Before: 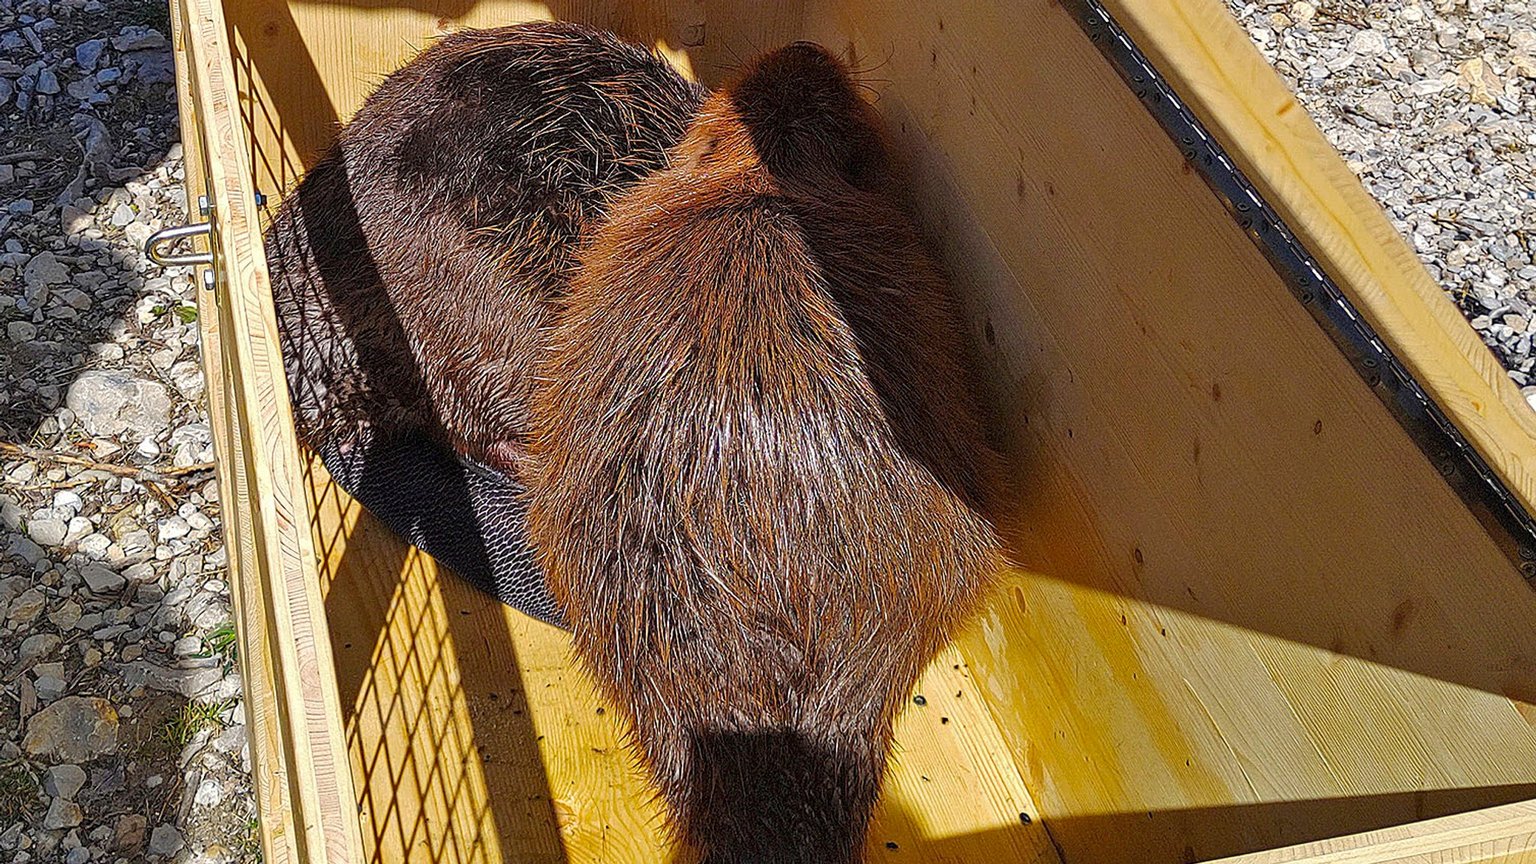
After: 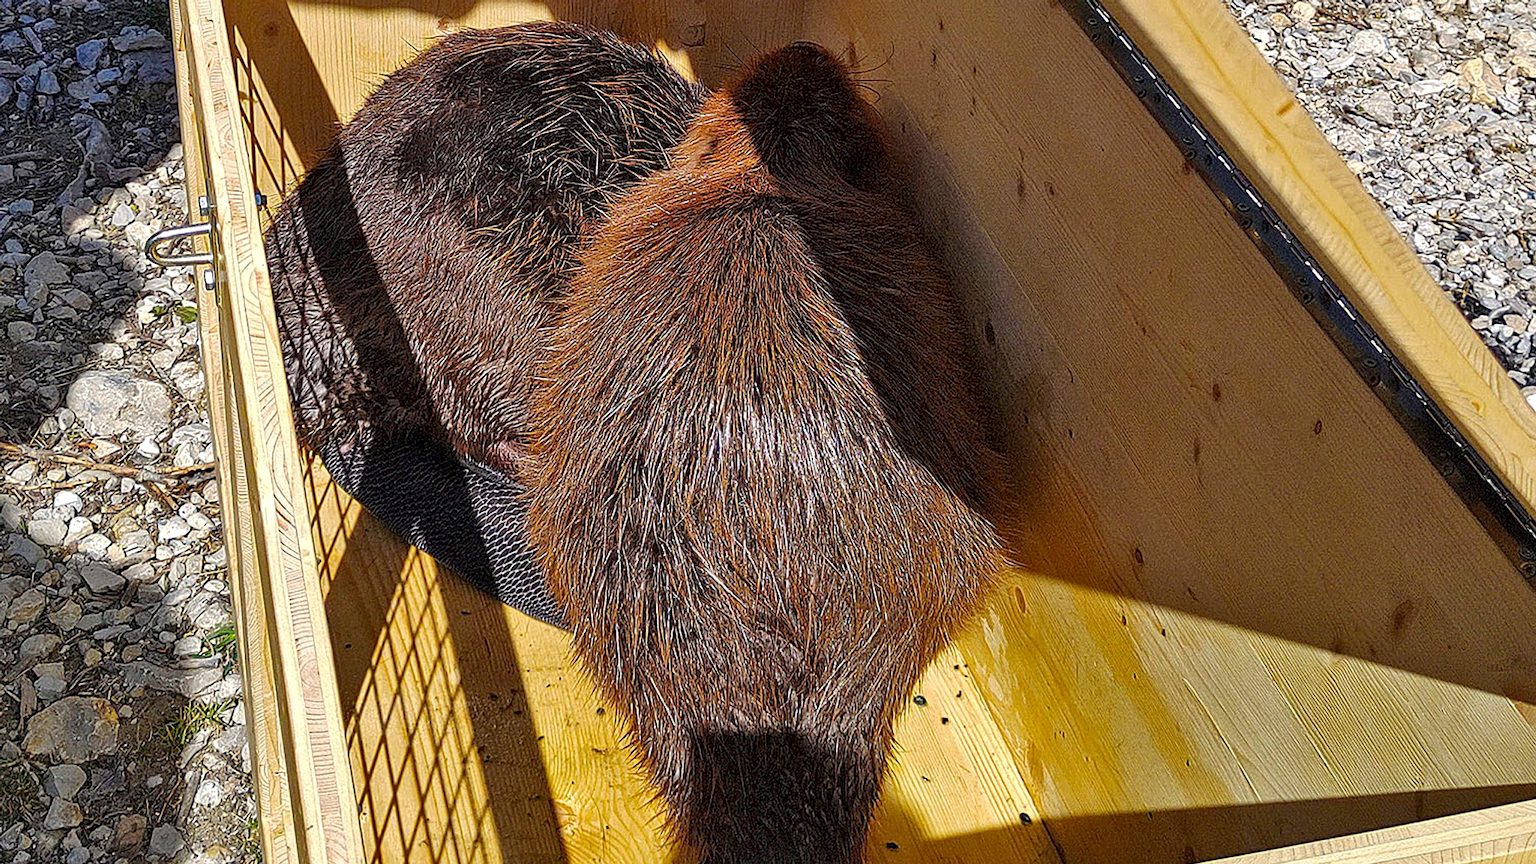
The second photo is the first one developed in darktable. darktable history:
local contrast: mode bilateral grid, contrast 21, coarseness 50, detail 141%, midtone range 0.2
